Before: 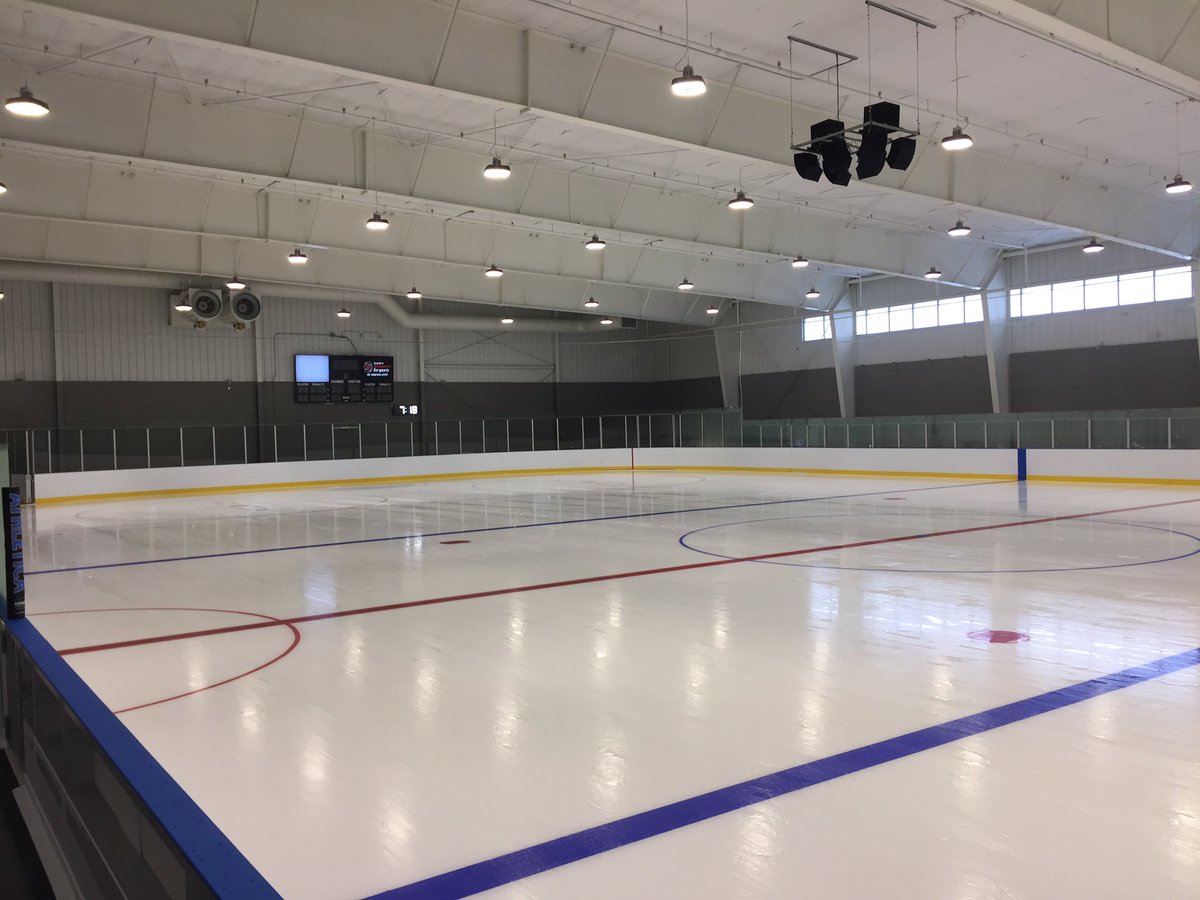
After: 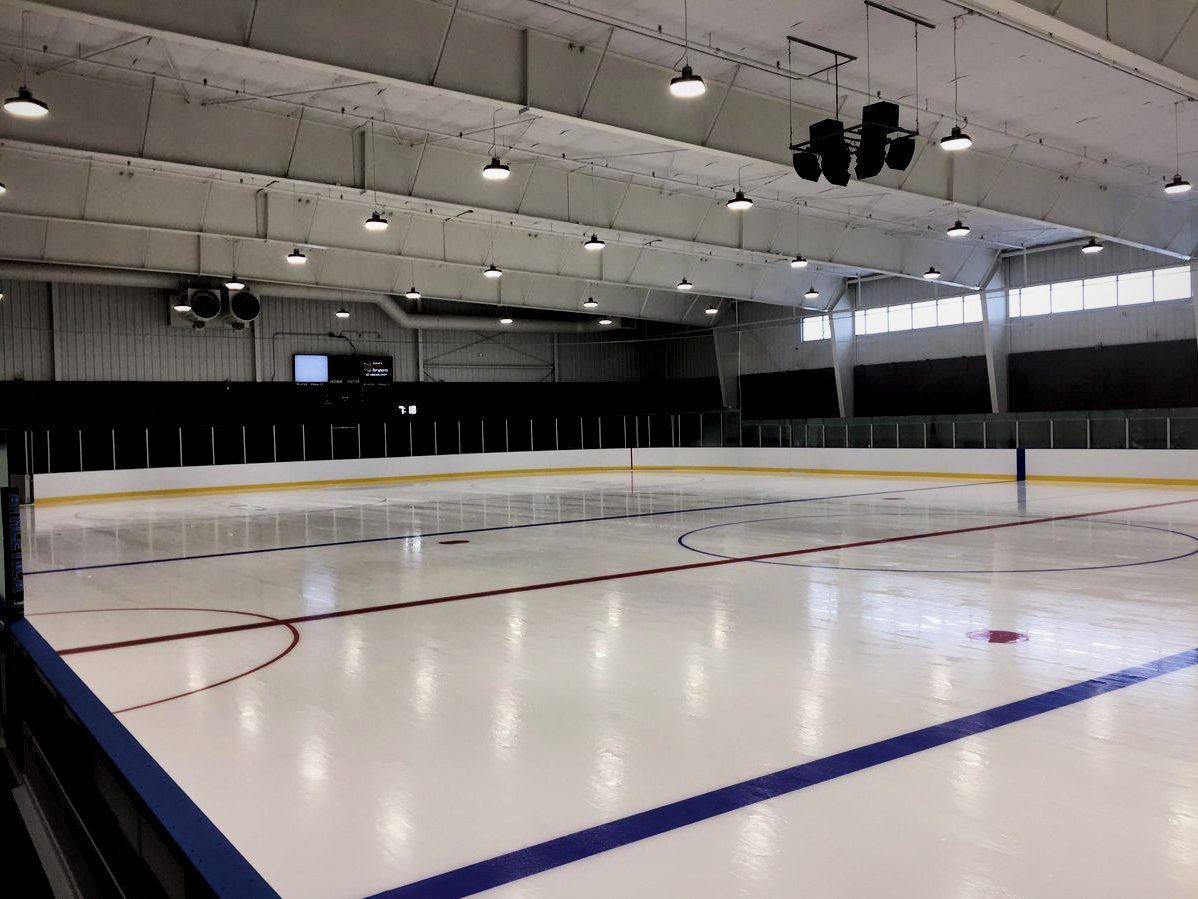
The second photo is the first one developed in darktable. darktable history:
crop and rotate: left 0.126%
graduated density: on, module defaults
filmic rgb: black relative exposure -5 EV, hardness 2.88, contrast 1.3, highlights saturation mix -30%
local contrast: mode bilateral grid, contrast 70, coarseness 75, detail 180%, midtone range 0.2
